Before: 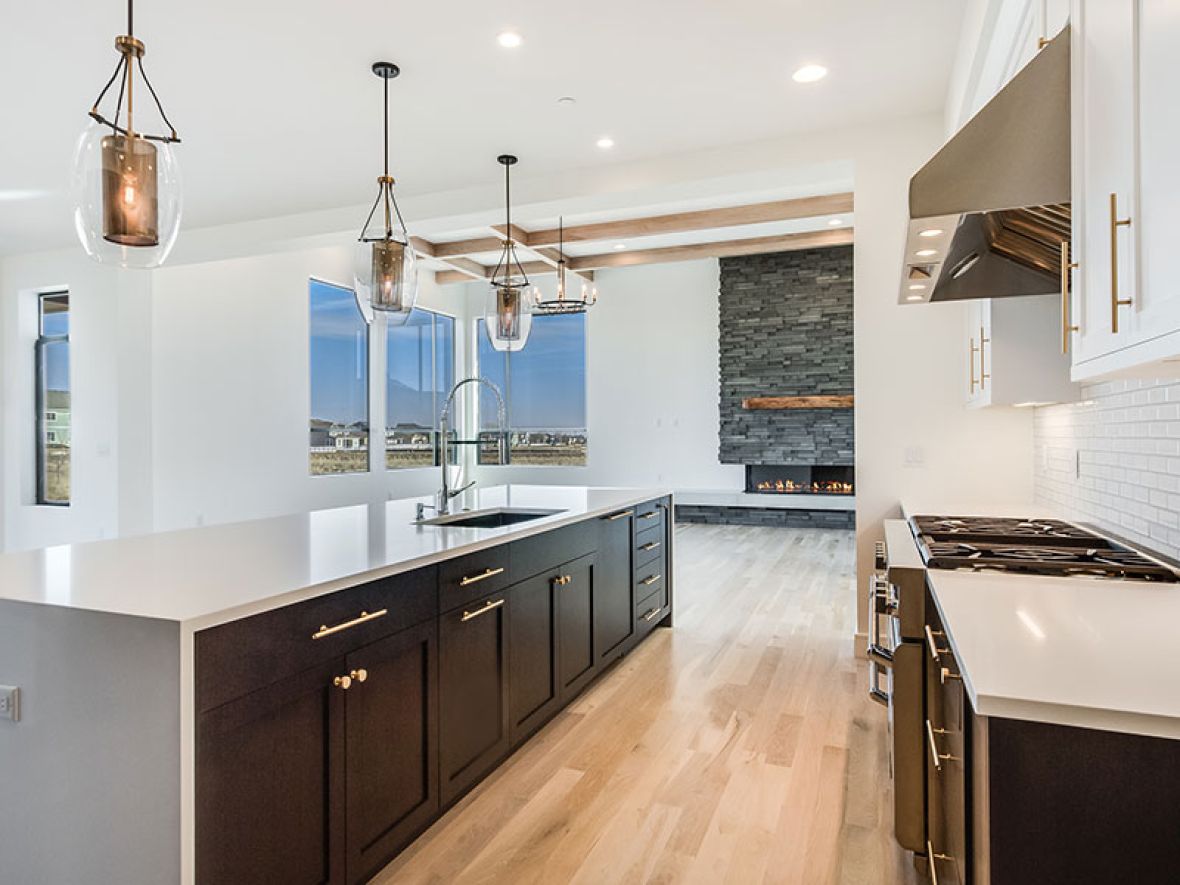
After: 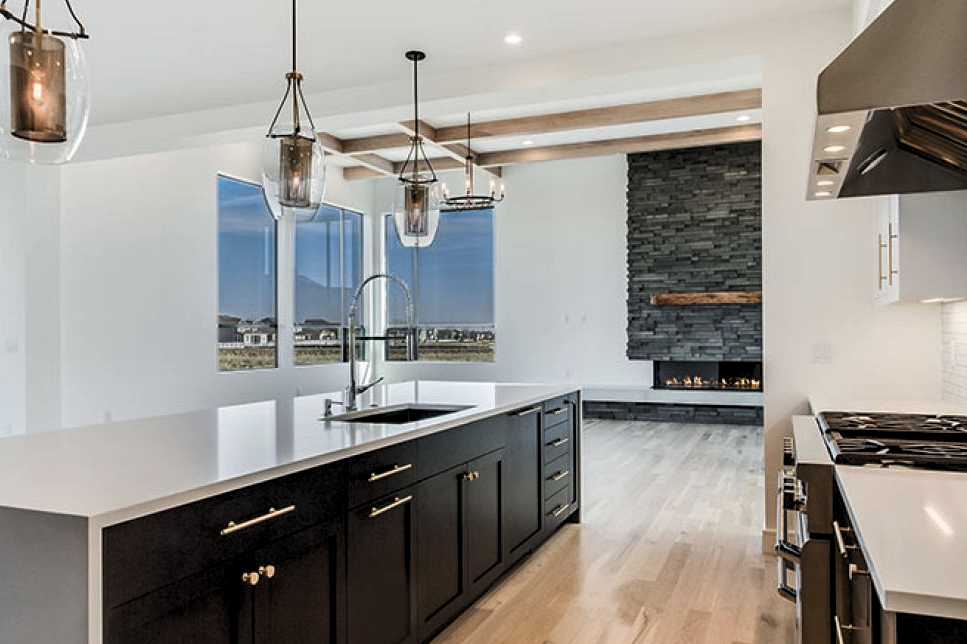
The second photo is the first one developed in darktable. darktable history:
levels: levels [0.116, 0.574, 1]
fill light: on, module defaults
crop: left 7.856%, top 11.836%, right 10.12%, bottom 15.387%
